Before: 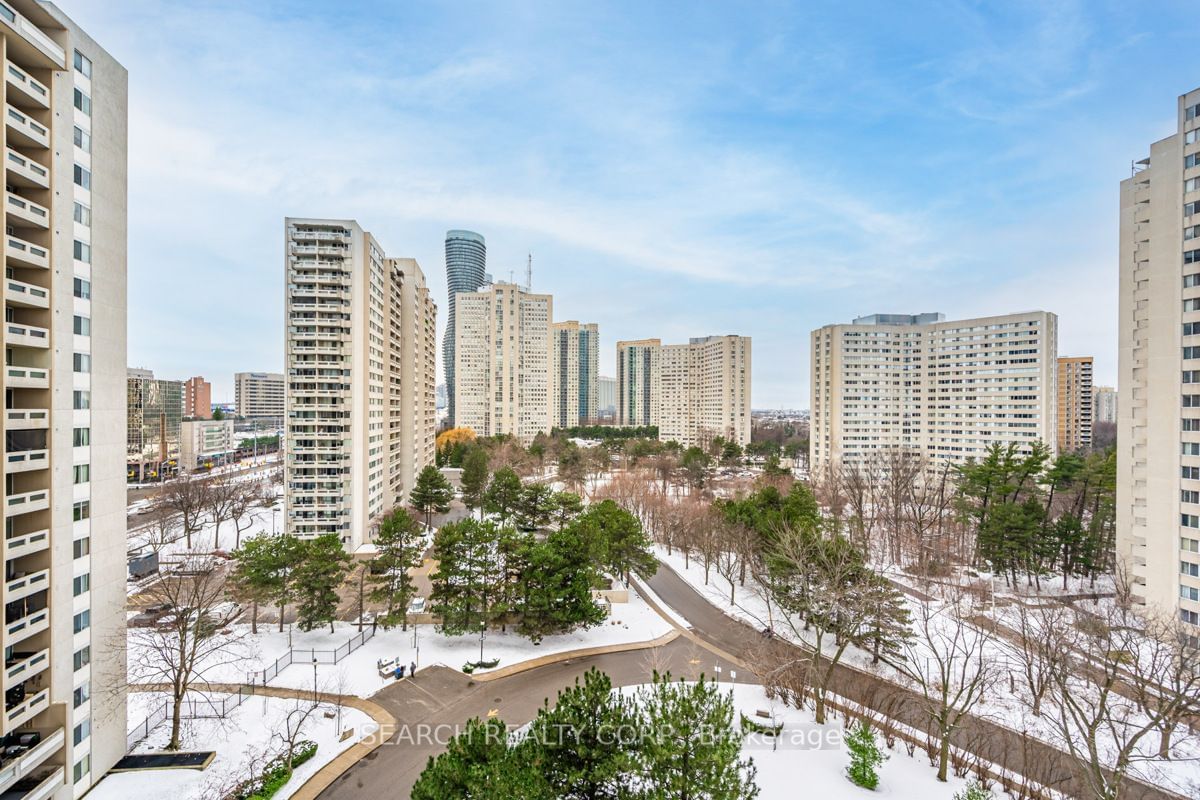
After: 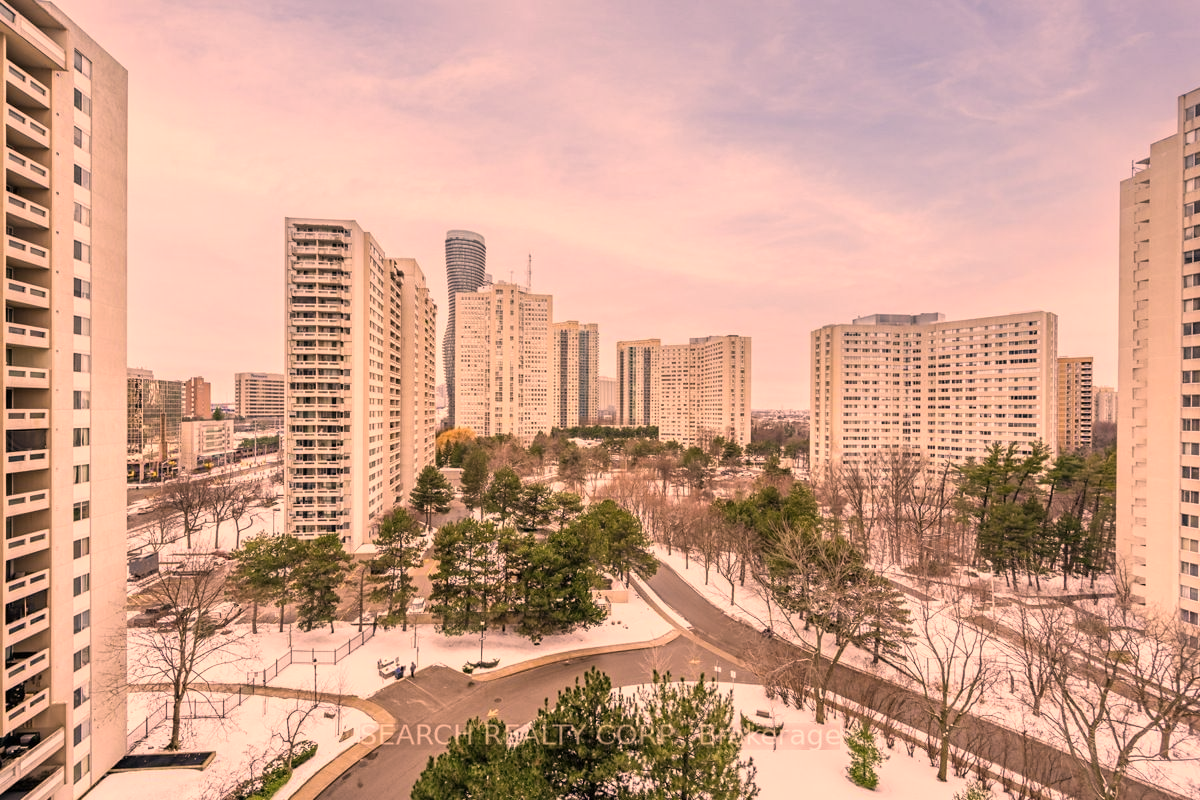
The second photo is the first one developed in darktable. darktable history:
color correction: highlights a* 39.25, highlights b* 39.54, saturation 0.69
